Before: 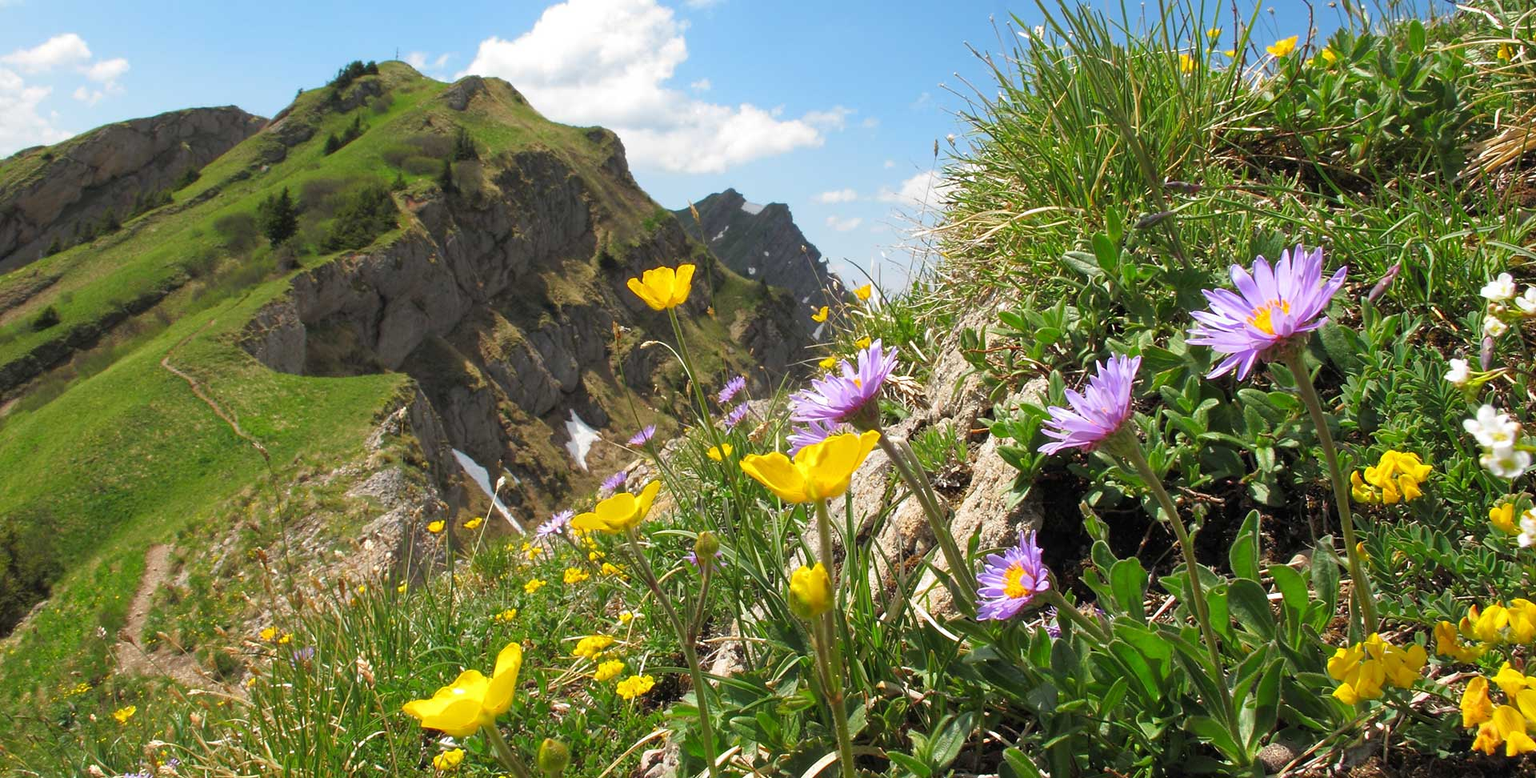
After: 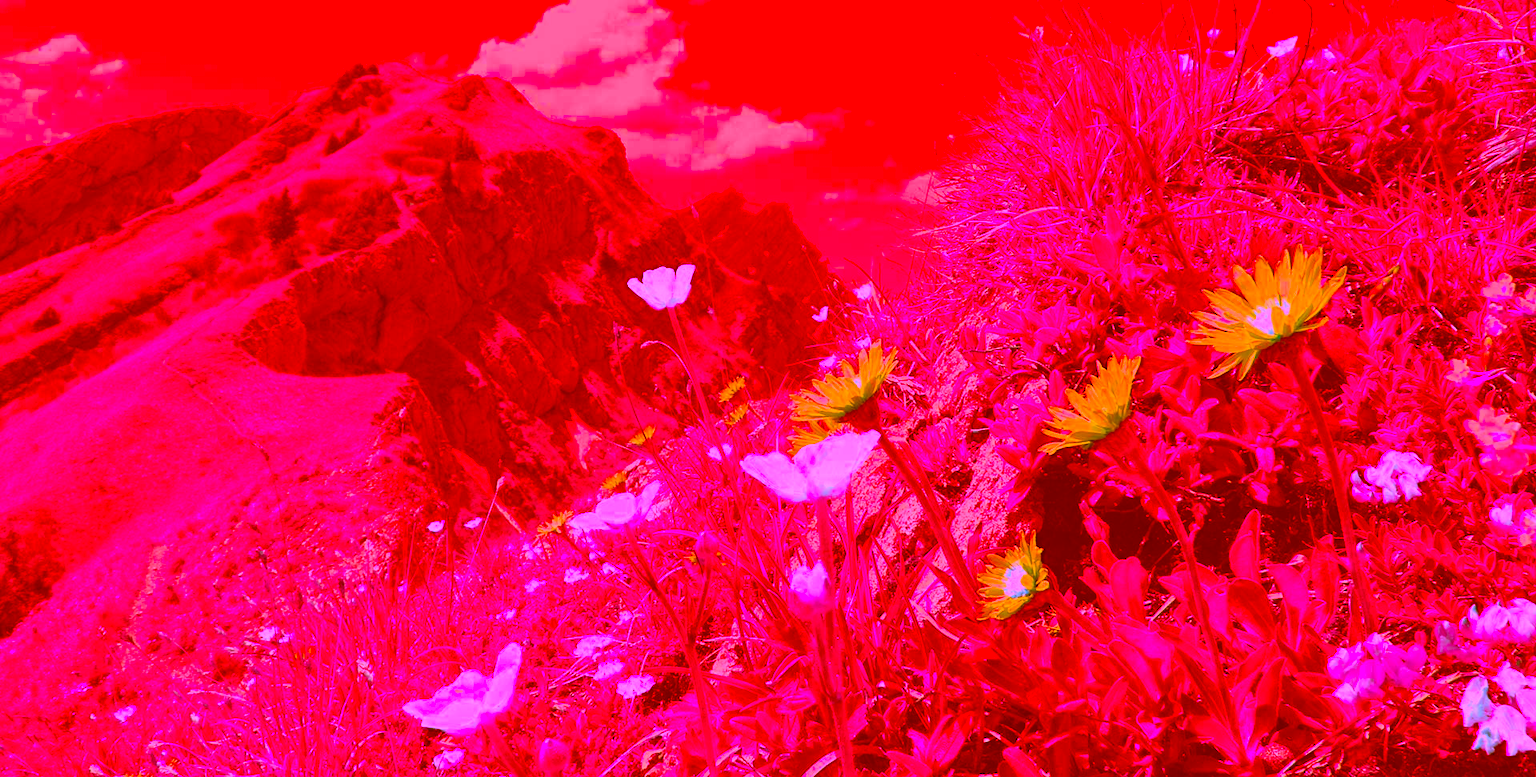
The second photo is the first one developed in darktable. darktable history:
color balance rgb: shadows lift › chroma 2%, shadows lift › hue 263°, highlights gain › chroma 8%, highlights gain › hue 84°, linear chroma grading › global chroma -15%, saturation formula JzAzBz (2021)
color correction: highlights a* -39.68, highlights b* -40, shadows a* -40, shadows b* -40, saturation -3
exposure: exposure 0.02 EV, compensate highlight preservation false
